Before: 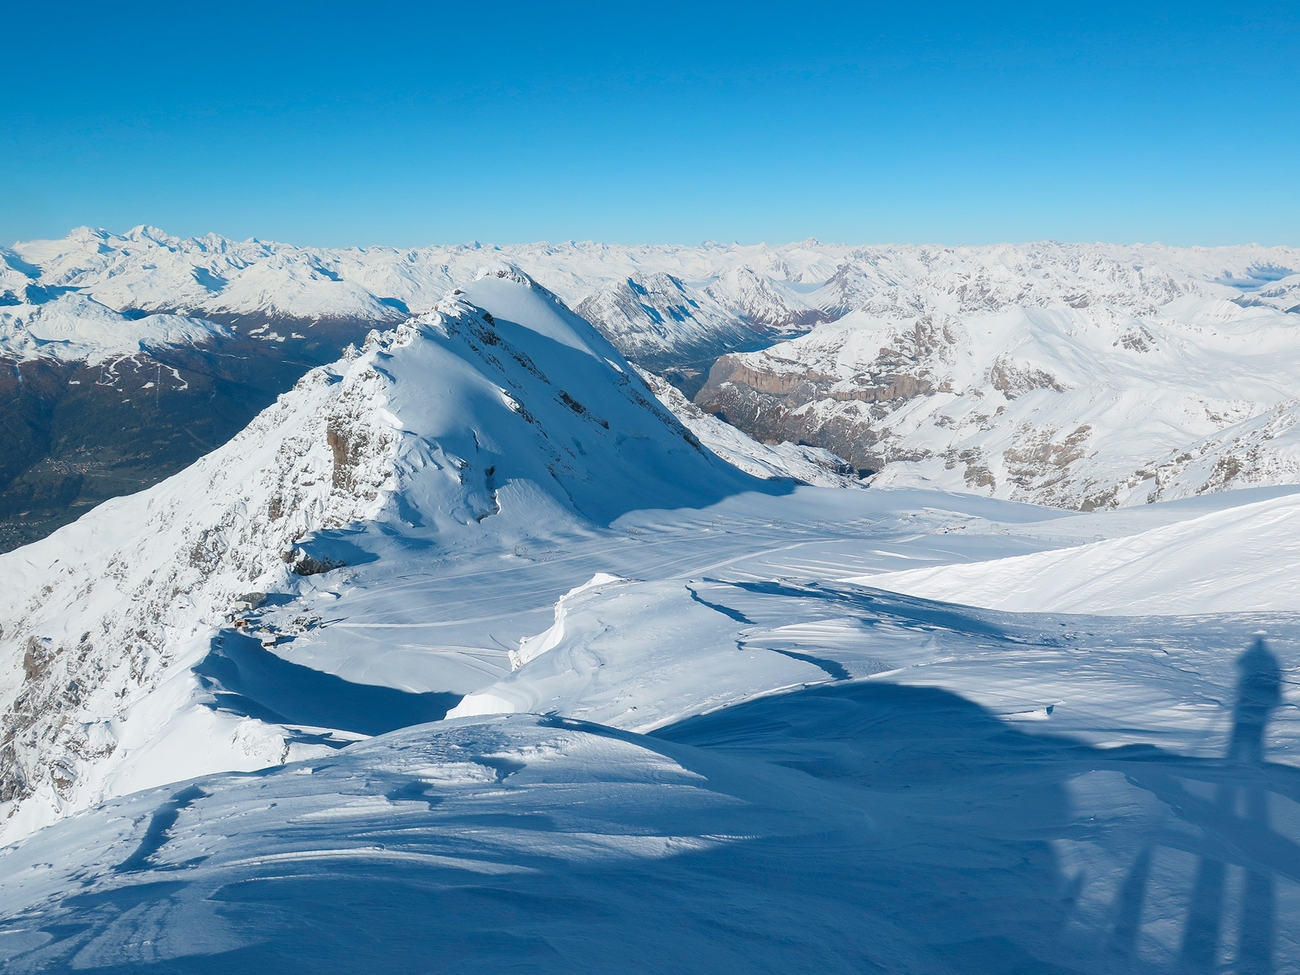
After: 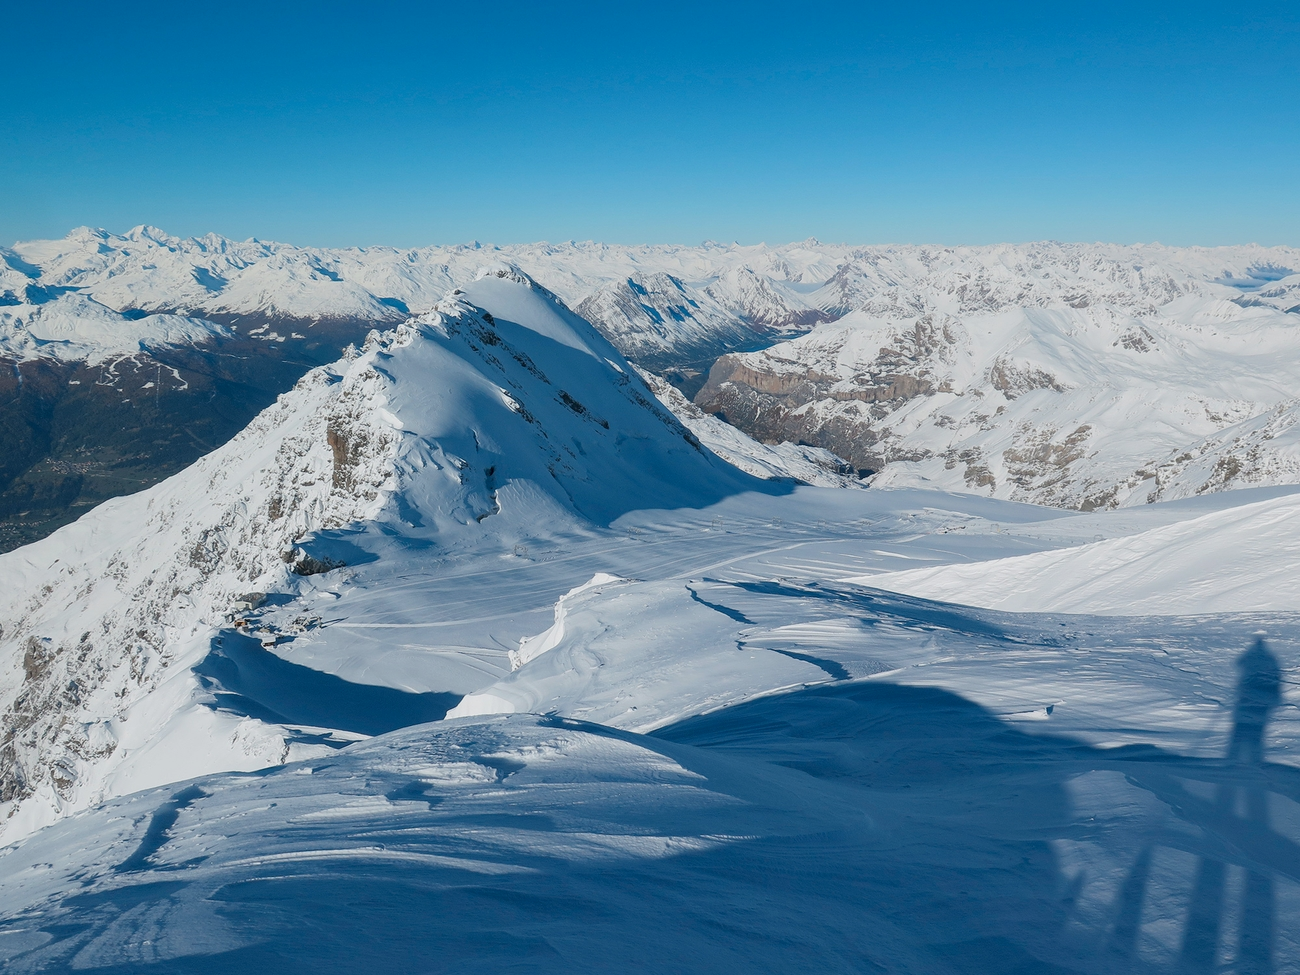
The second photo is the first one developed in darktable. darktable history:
local contrast: highlights 100%, shadows 100%, detail 120%, midtone range 0.2
exposure: exposure -0.36 EV, compensate highlight preservation false
